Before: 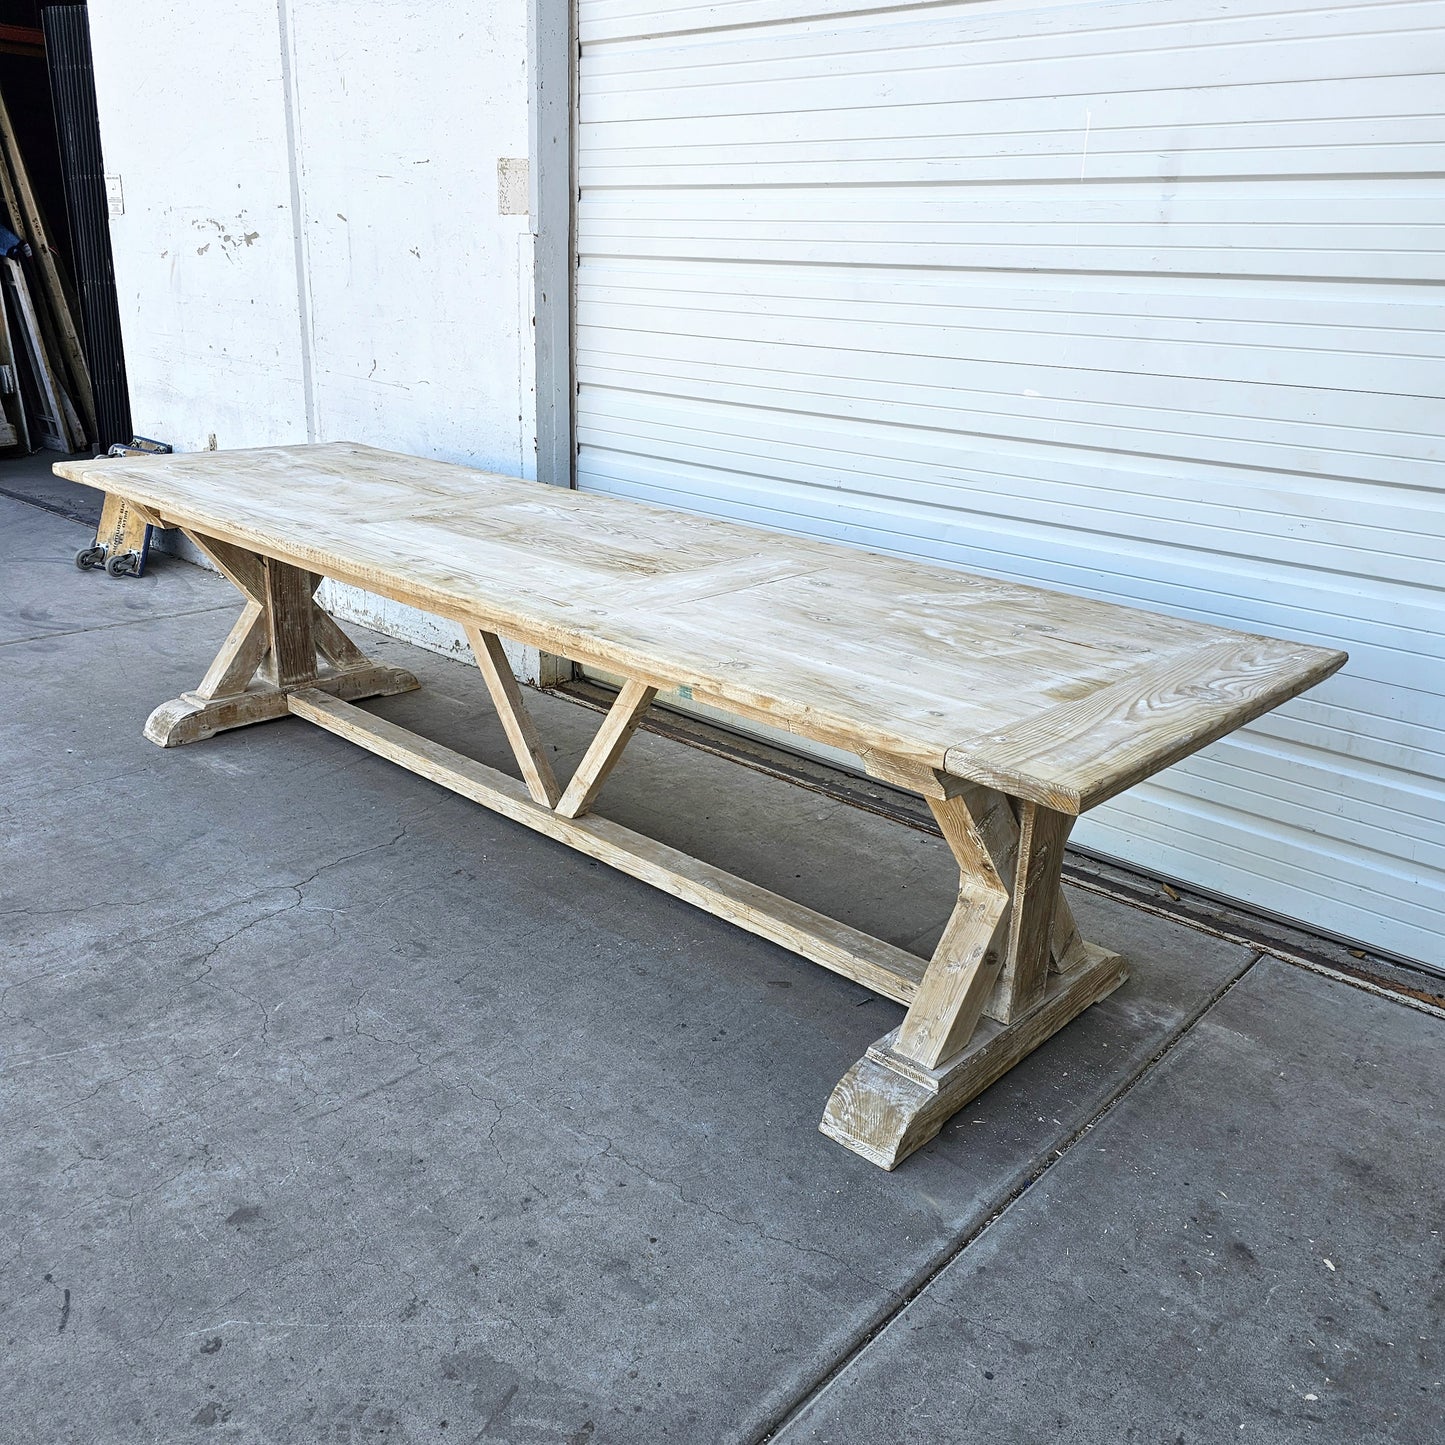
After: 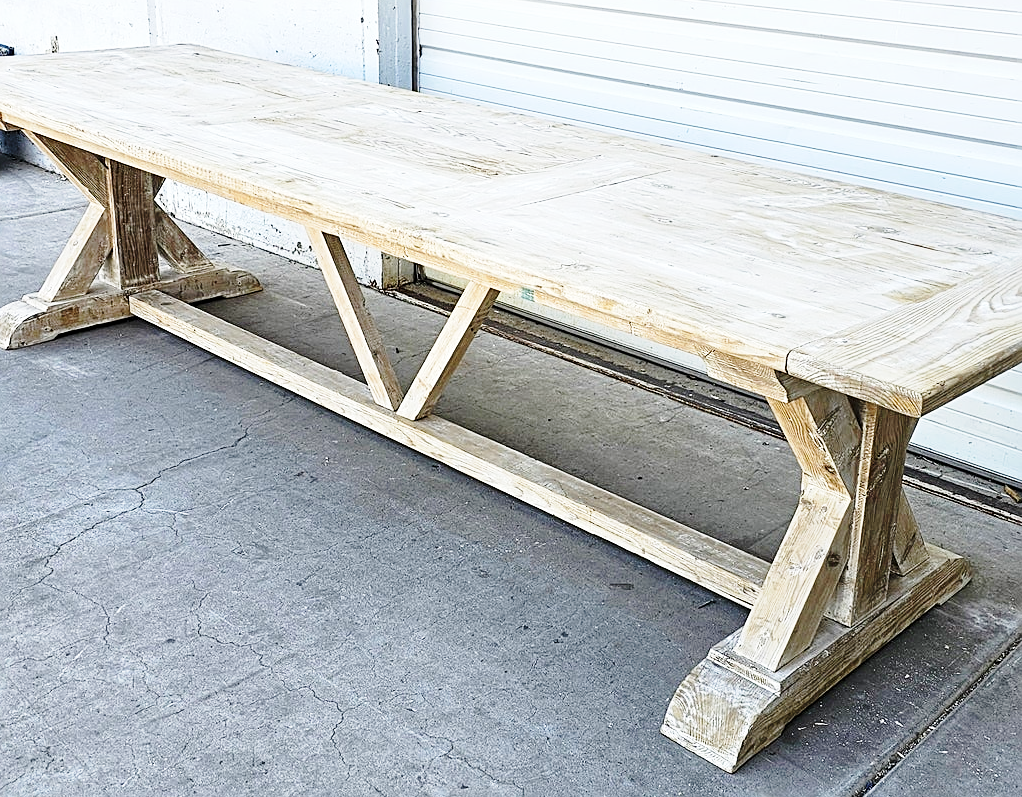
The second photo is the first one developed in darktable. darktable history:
sharpen: on, module defaults
crop: left 10.95%, top 27.604%, right 18.305%, bottom 17.224%
base curve: curves: ch0 [(0, 0) (0.028, 0.03) (0.121, 0.232) (0.46, 0.748) (0.859, 0.968) (1, 1)], preserve colors none
